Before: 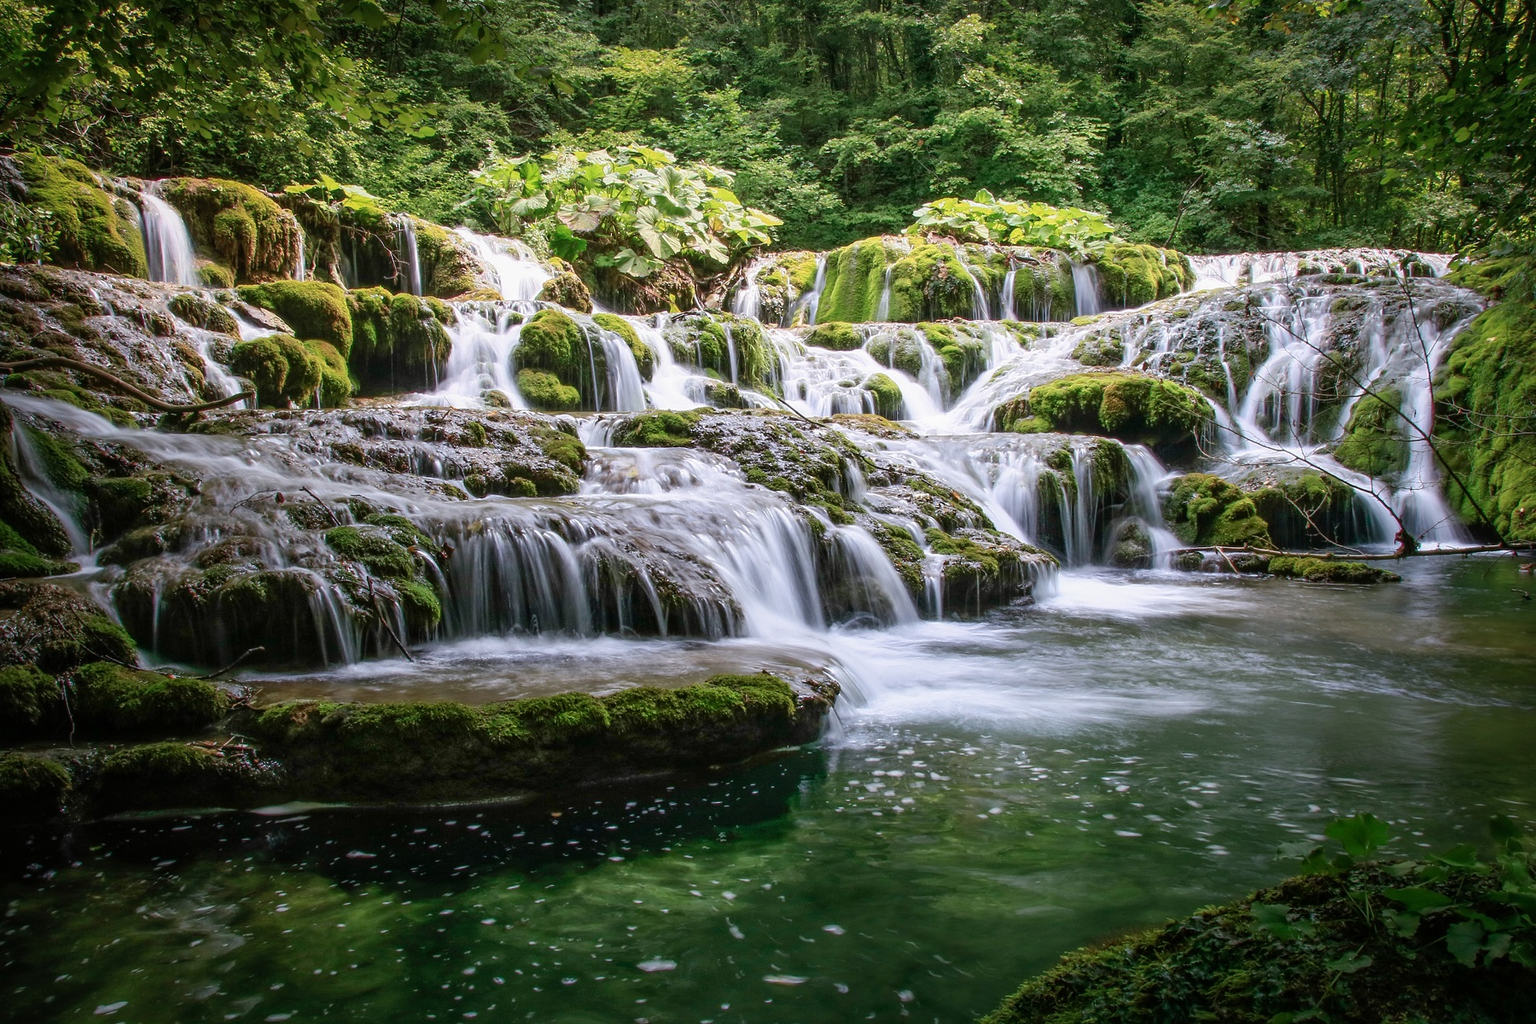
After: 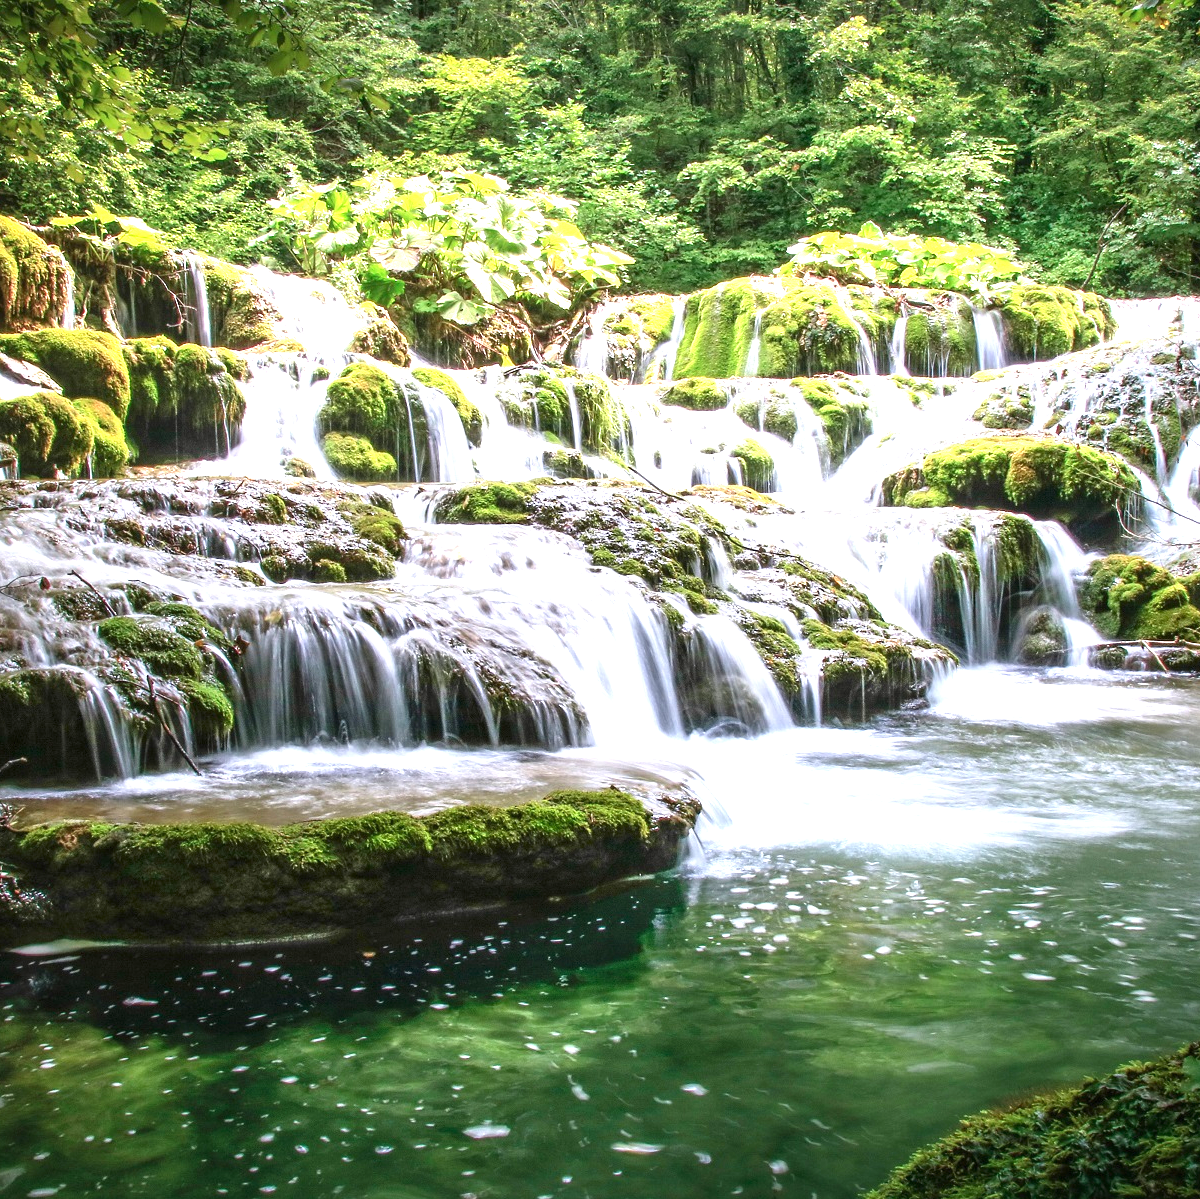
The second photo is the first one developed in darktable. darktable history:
exposure: black level correction 0, exposure 1.4 EV, compensate highlight preservation false
crop and rotate: left 15.754%, right 17.579%
